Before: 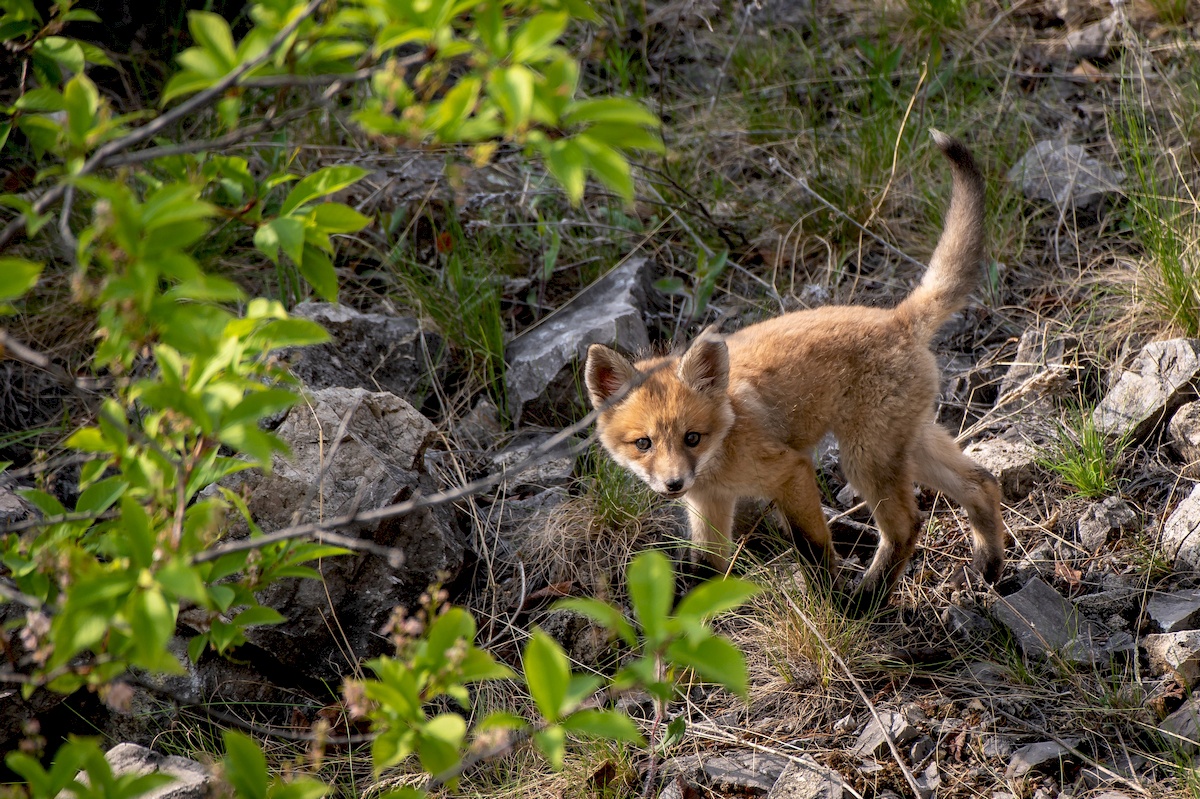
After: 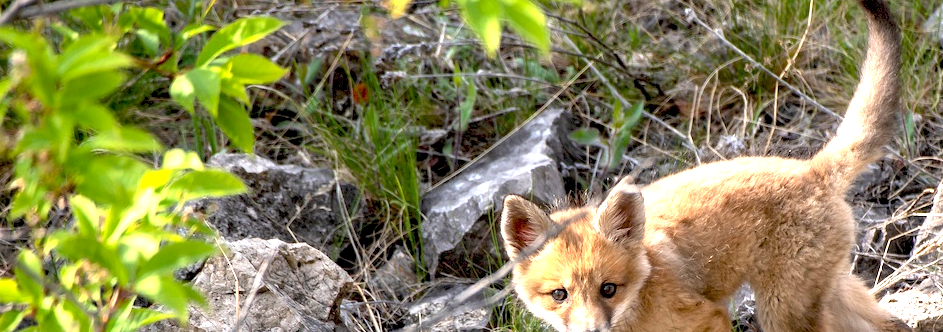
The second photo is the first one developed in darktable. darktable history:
exposure: black level correction 0.001, exposure 1.302 EV, compensate highlight preservation false
crop: left 7.012%, top 18.747%, right 14.4%, bottom 39.669%
